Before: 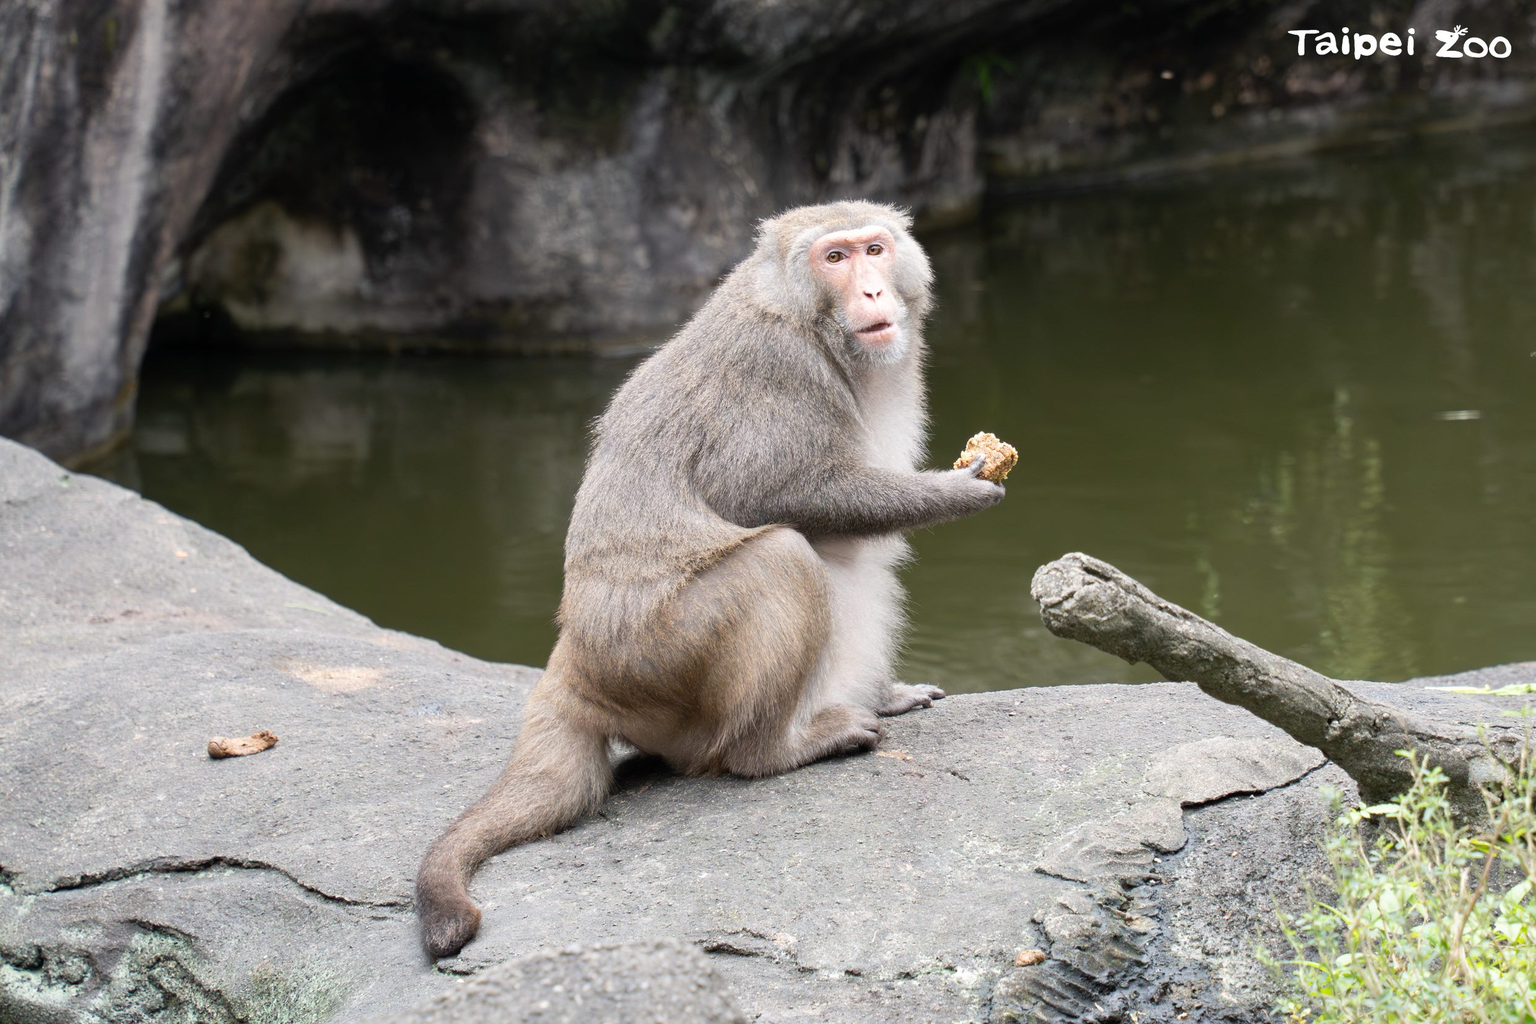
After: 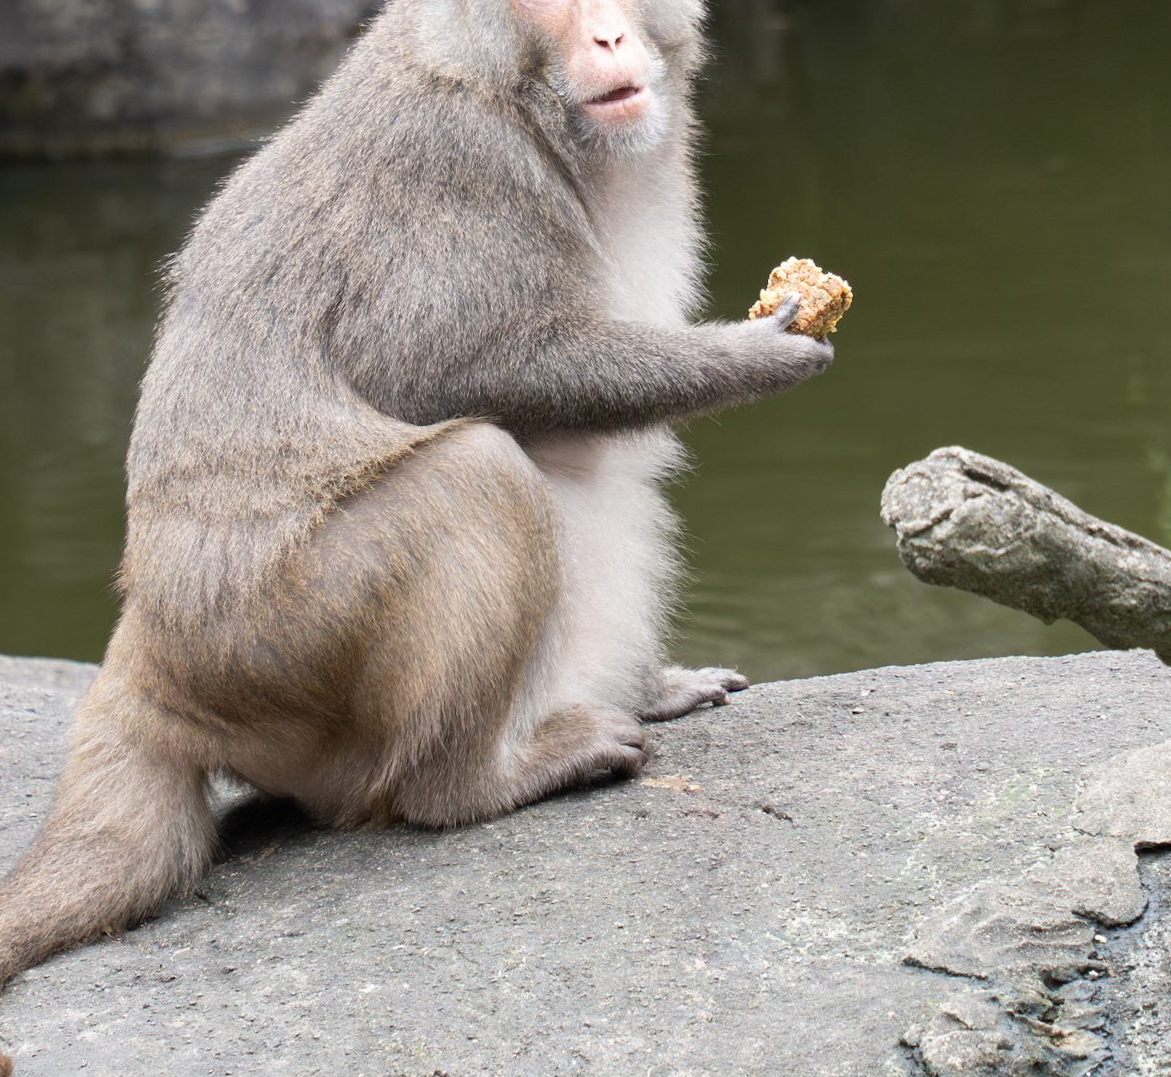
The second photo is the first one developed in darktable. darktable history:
shadows and highlights: shadows 37.27, highlights -28.18, soften with gaussian
crop: left 31.379%, top 24.658%, right 20.326%, bottom 6.628%
rotate and perspective: rotation -2°, crop left 0.022, crop right 0.978, crop top 0.049, crop bottom 0.951
